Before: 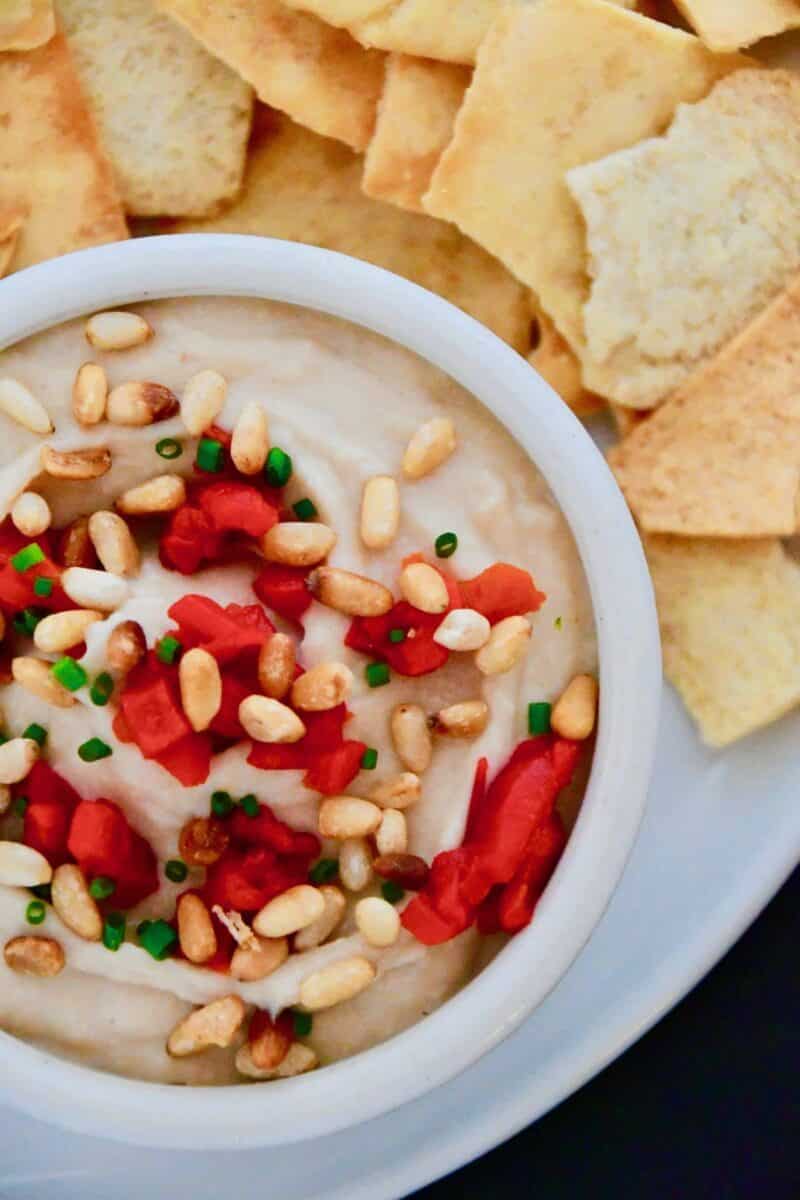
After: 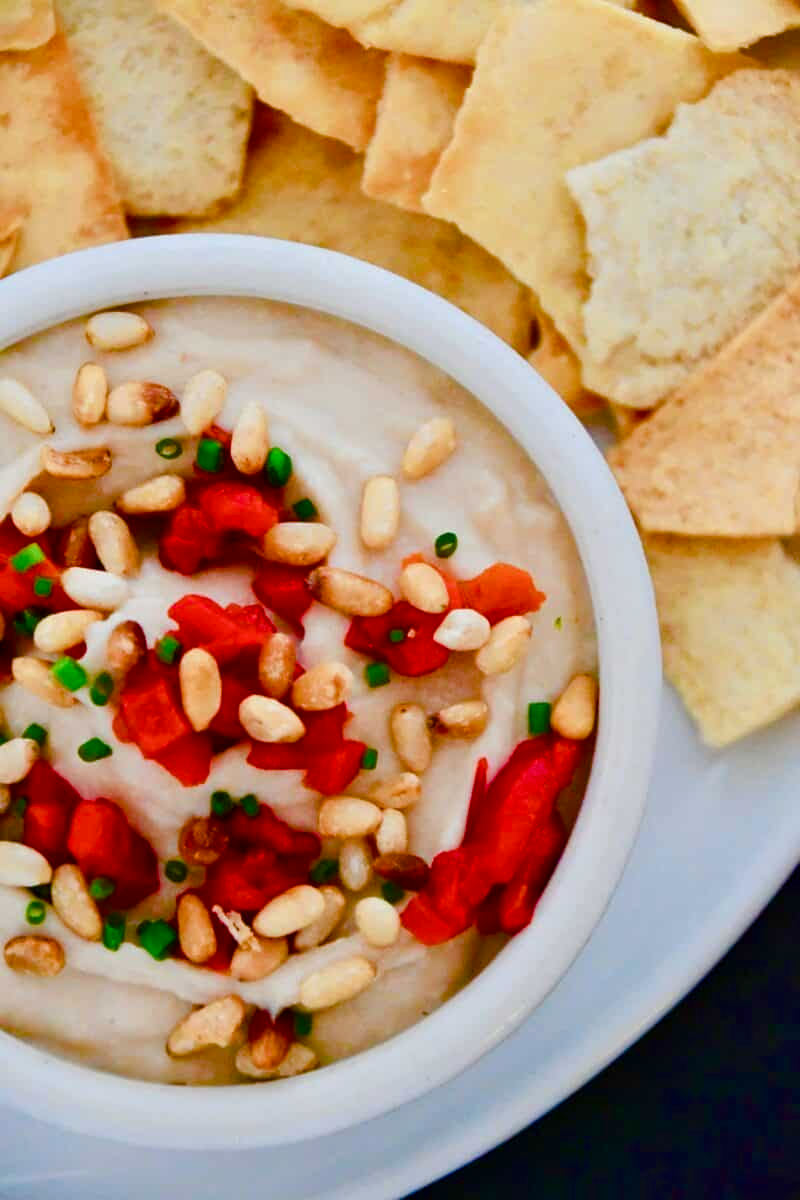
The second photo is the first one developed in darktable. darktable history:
color balance rgb: linear chroma grading › global chroma 25.067%, perceptual saturation grading › global saturation 20%, perceptual saturation grading › highlights -50.03%, perceptual saturation grading › shadows 30.438%, global vibrance 9.762%
